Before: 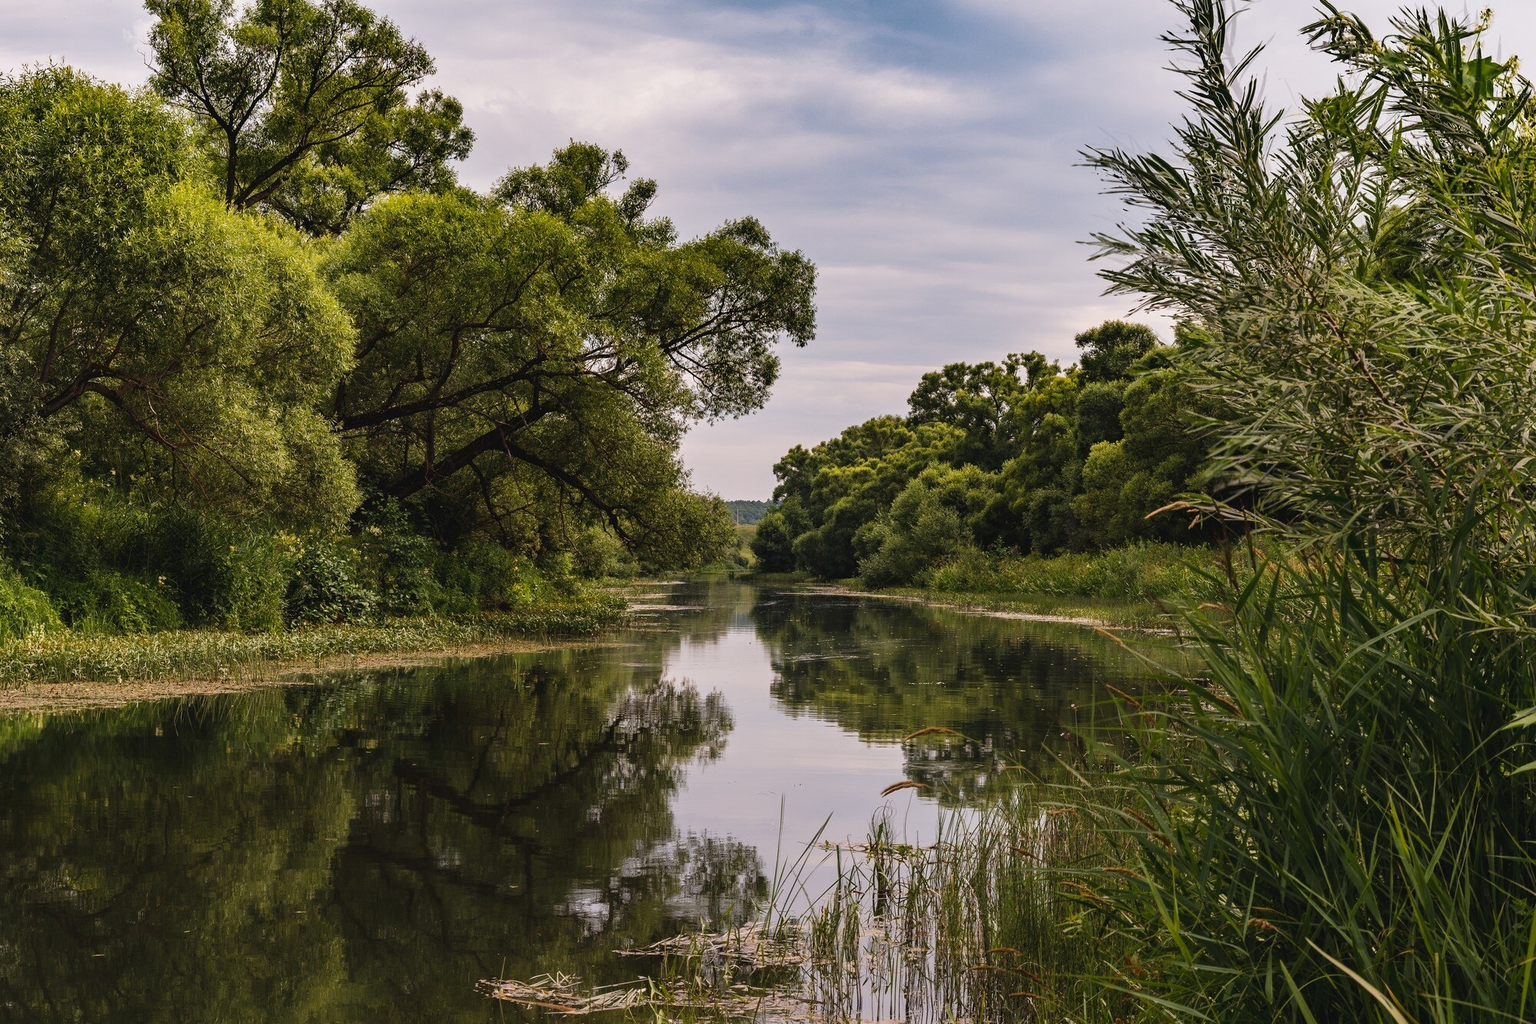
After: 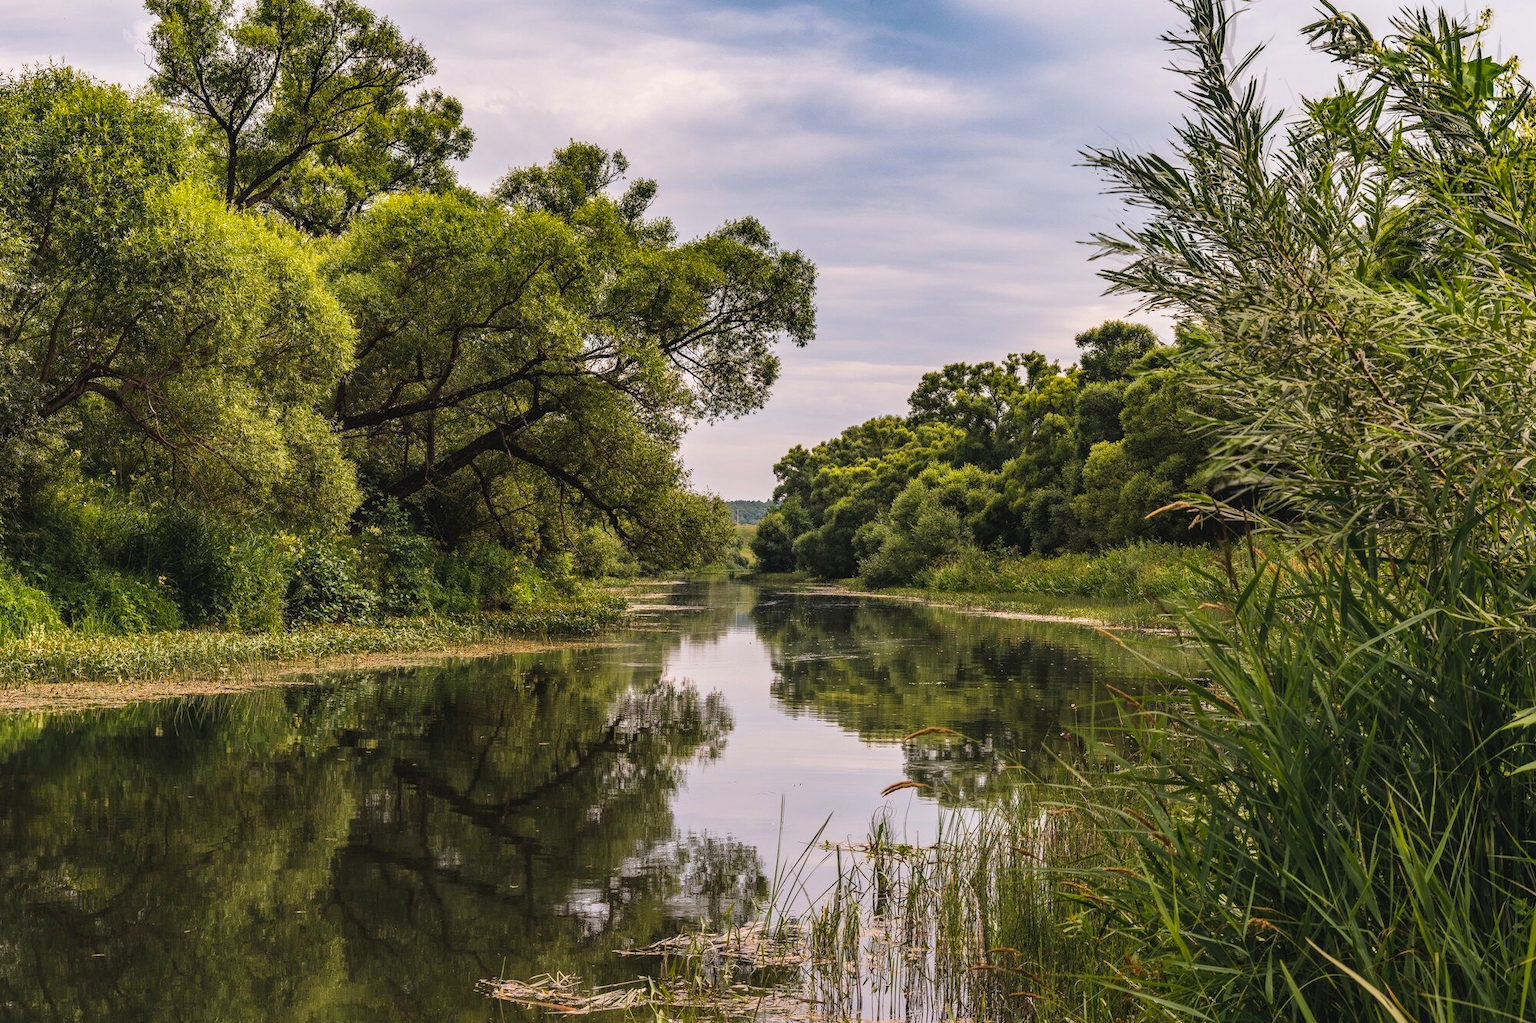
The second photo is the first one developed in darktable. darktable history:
contrast brightness saturation: brightness 0.09, saturation 0.19
local contrast: on, module defaults
